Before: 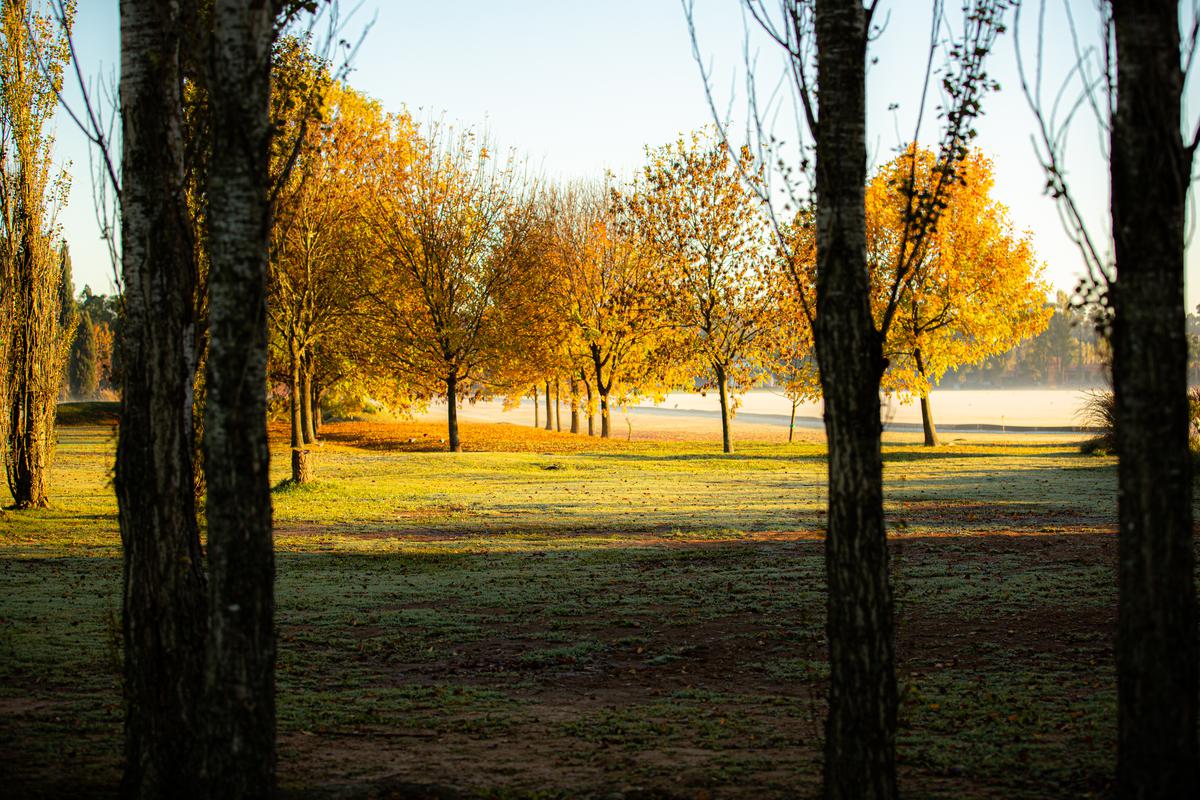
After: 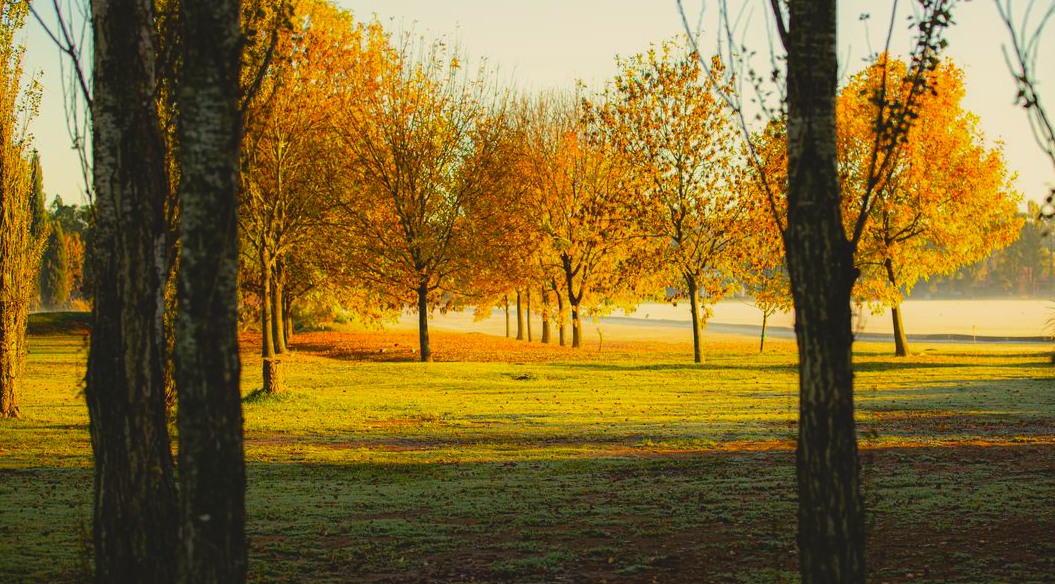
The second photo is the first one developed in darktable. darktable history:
color correction: highlights a* 1.29, highlights b* 17.5
contrast brightness saturation: contrast -0.179, saturation 0.19
crop and rotate: left 2.441%, top 11.309%, right 9.63%, bottom 15.672%
